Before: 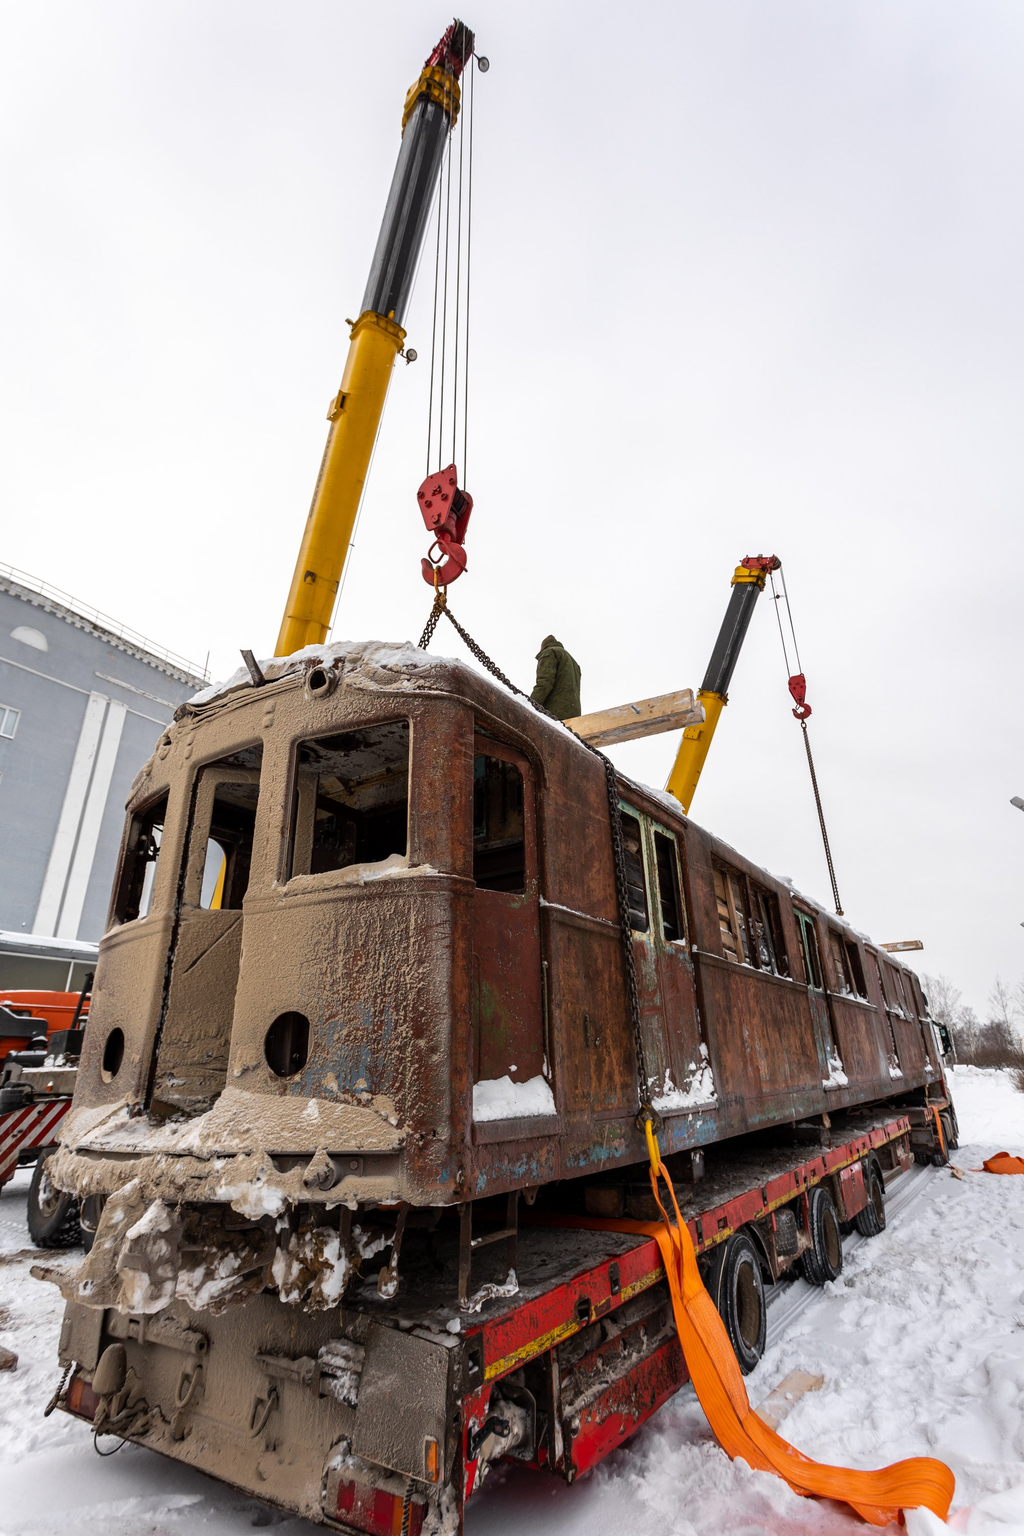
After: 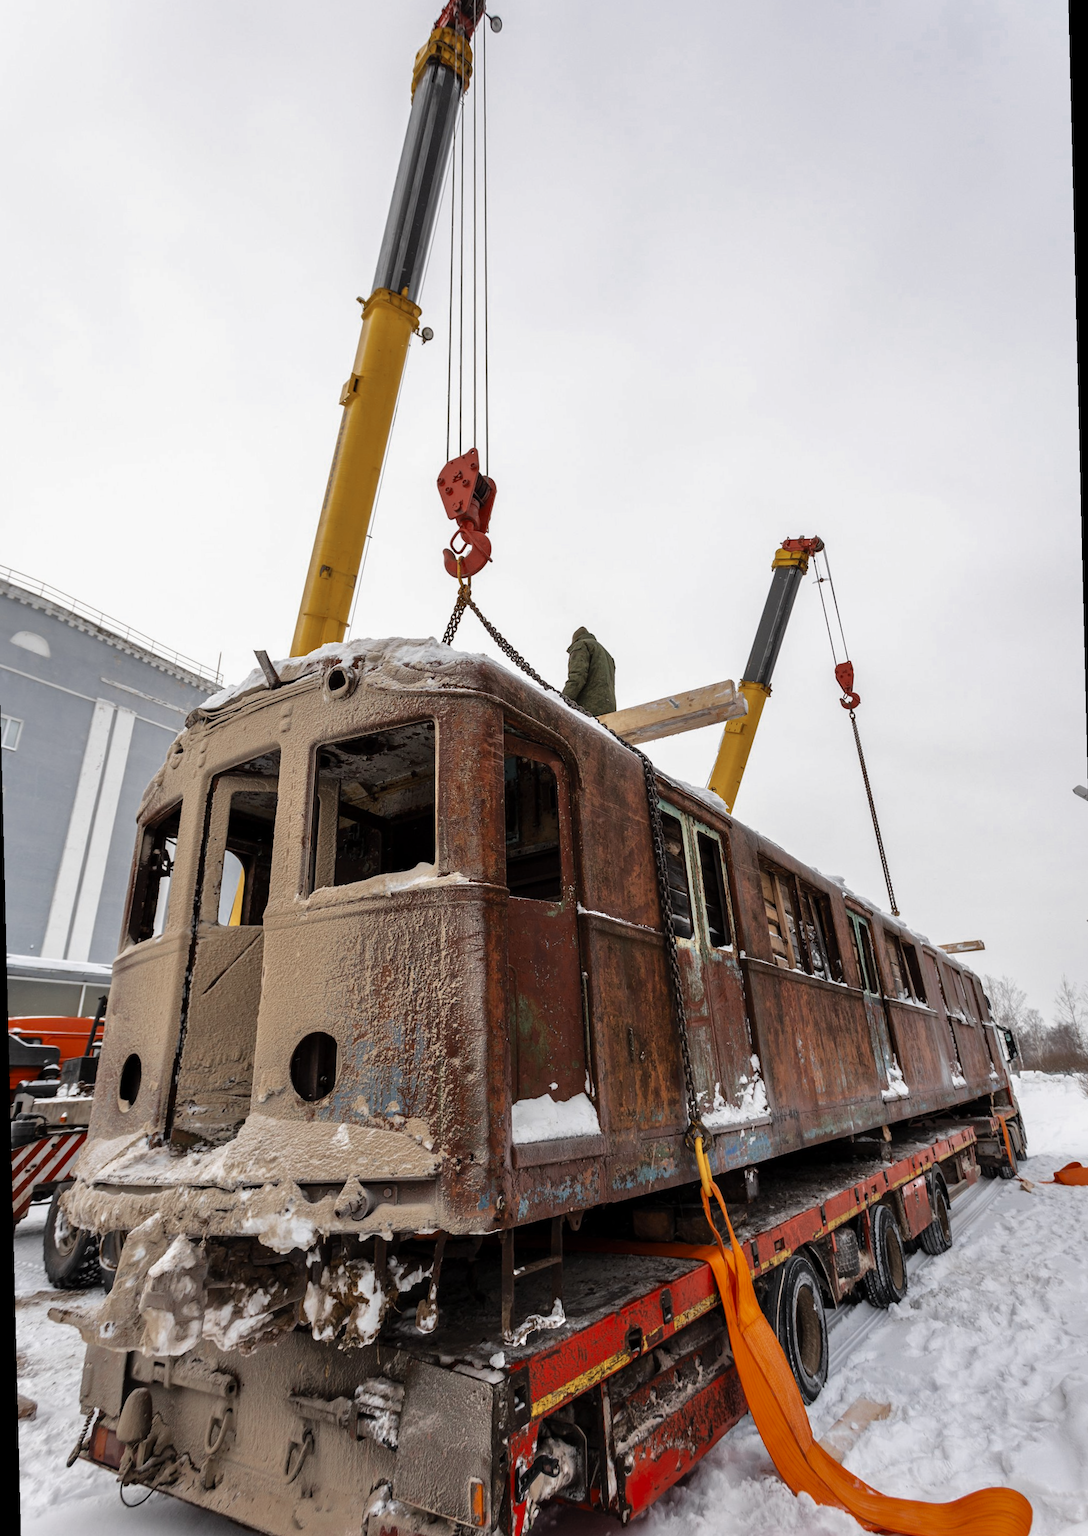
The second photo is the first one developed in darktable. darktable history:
color zones: curves: ch0 [(0, 0.5) (0.125, 0.4) (0.25, 0.5) (0.375, 0.4) (0.5, 0.4) (0.625, 0.35) (0.75, 0.35) (0.875, 0.5)]; ch1 [(0, 0.35) (0.125, 0.45) (0.25, 0.35) (0.375, 0.35) (0.5, 0.35) (0.625, 0.35) (0.75, 0.45) (0.875, 0.35)]; ch2 [(0, 0.6) (0.125, 0.5) (0.25, 0.5) (0.375, 0.6) (0.5, 0.6) (0.625, 0.5) (0.75, 0.5) (0.875, 0.5)]
shadows and highlights: shadows -20, white point adjustment -2, highlights -35
fill light: on, module defaults
rotate and perspective: rotation -1.42°, crop left 0.016, crop right 0.984, crop top 0.035, crop bottom 0.965
tone equalizer: -8 EV 0.001 EV, -7 EV -0.004 EV, -6 EV 0.009 EV, -5 EV 0.032 EV, -4 EV 0.276 EV, -3 EV 0.644 EV, -2 EV 0.584 EV, -1 EV 0.187 EV, +0 EV 0.024 EV
